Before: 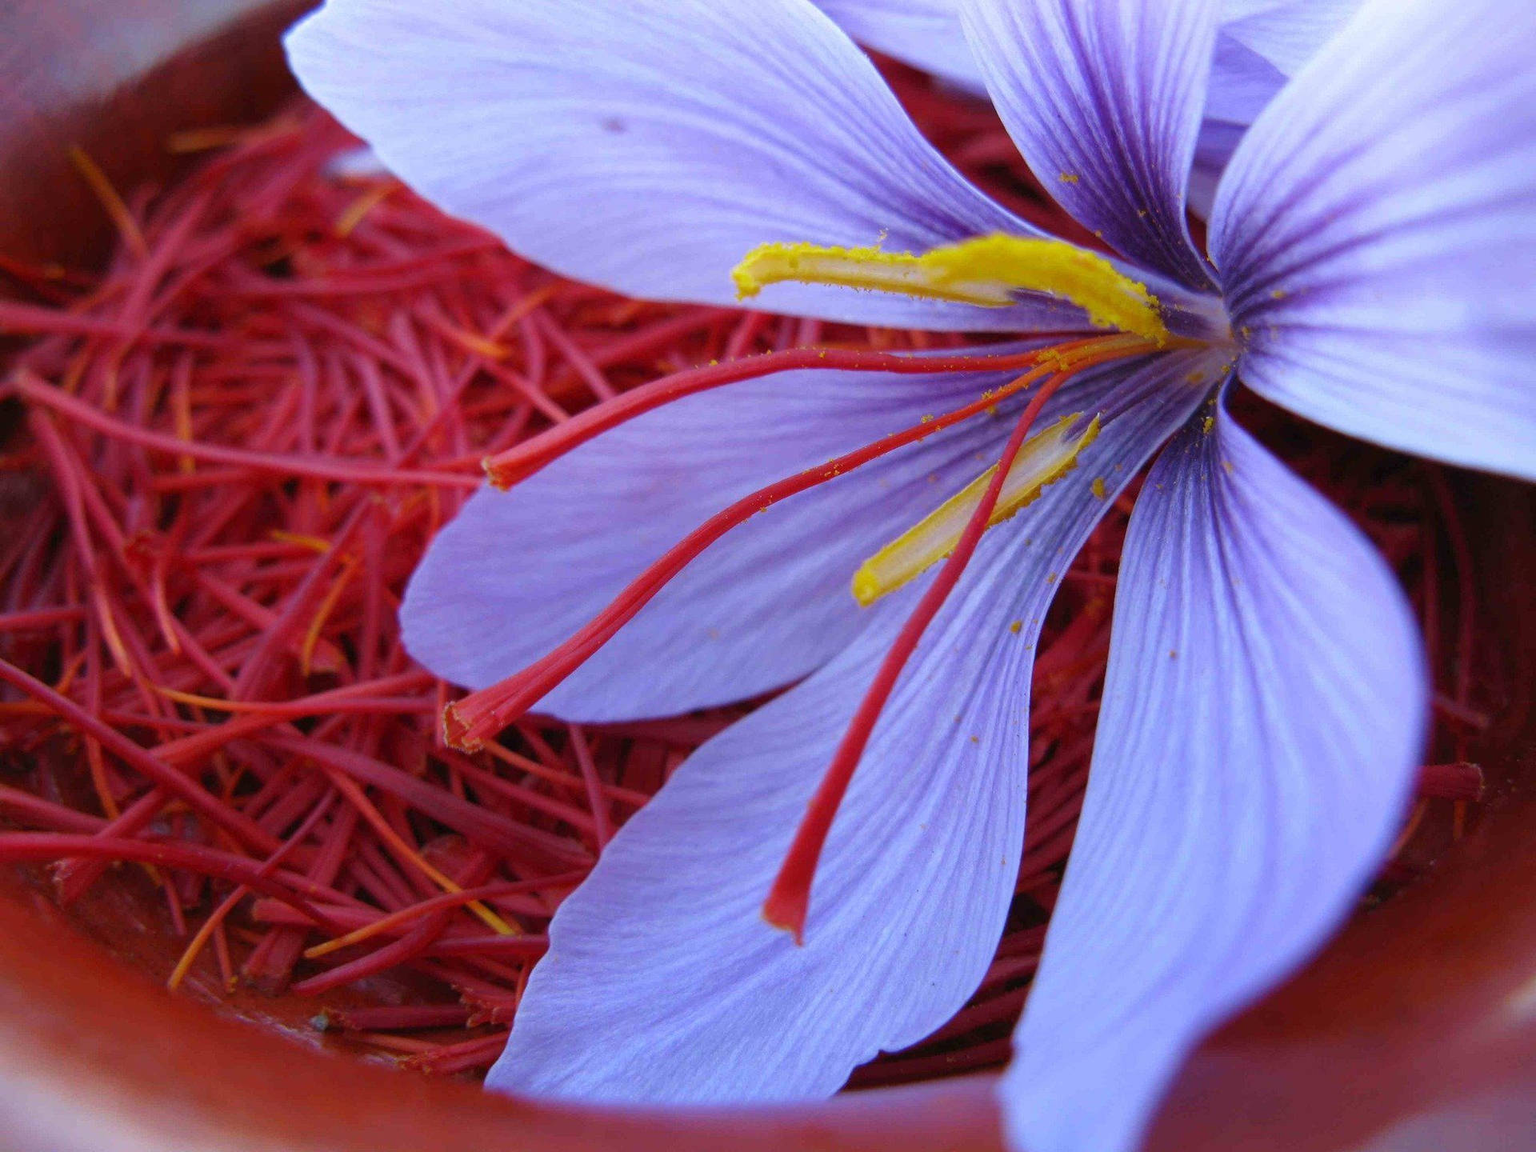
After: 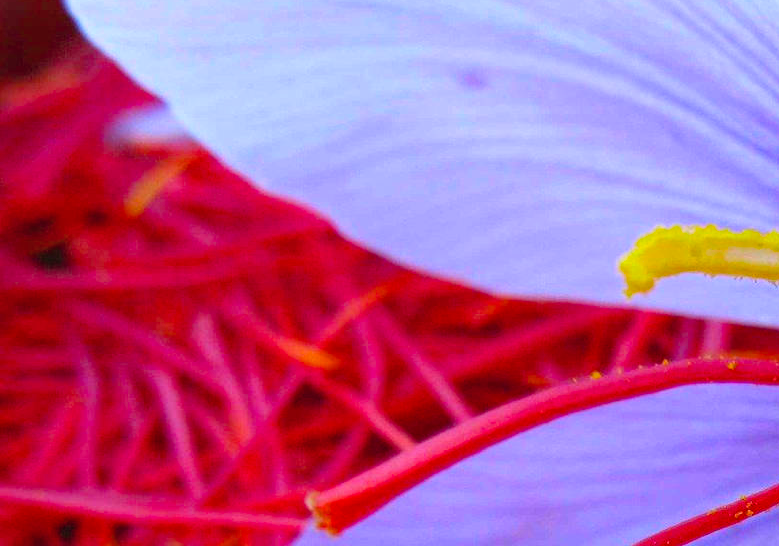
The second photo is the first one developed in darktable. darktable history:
crop: left 15.452%, top 5.459%, right 43.956%, bottom 56.62%
contrast brightness saturation: brightness 0.09, saturation 0.19
color balance rgb: perceptual saturation grading › global saturation 20%, global vibrance 20%
